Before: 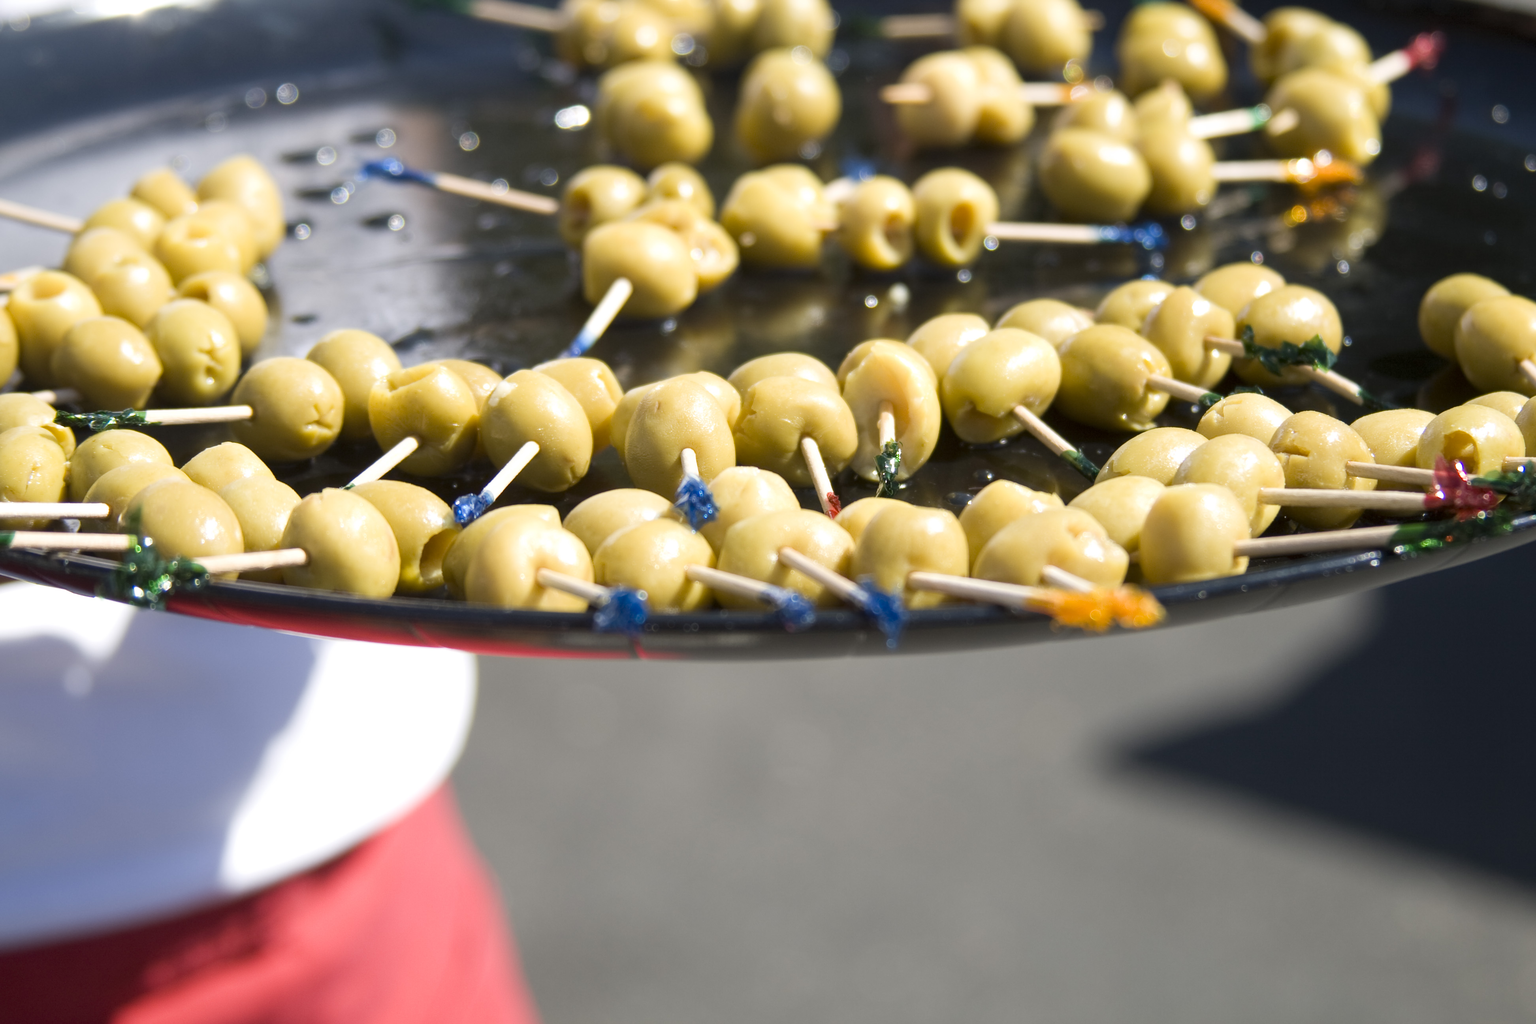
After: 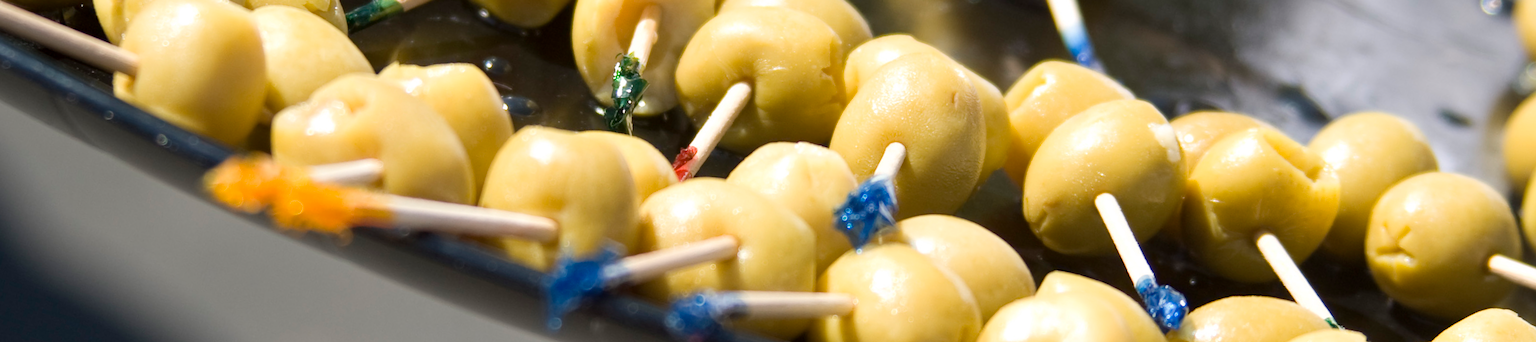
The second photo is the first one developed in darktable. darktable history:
crop and rotate: angle 16.12°, top 30.835%, bottom 35.653%
haze removal: strength 0.12, distance 0.25, compatibility mode true, adaptive false
